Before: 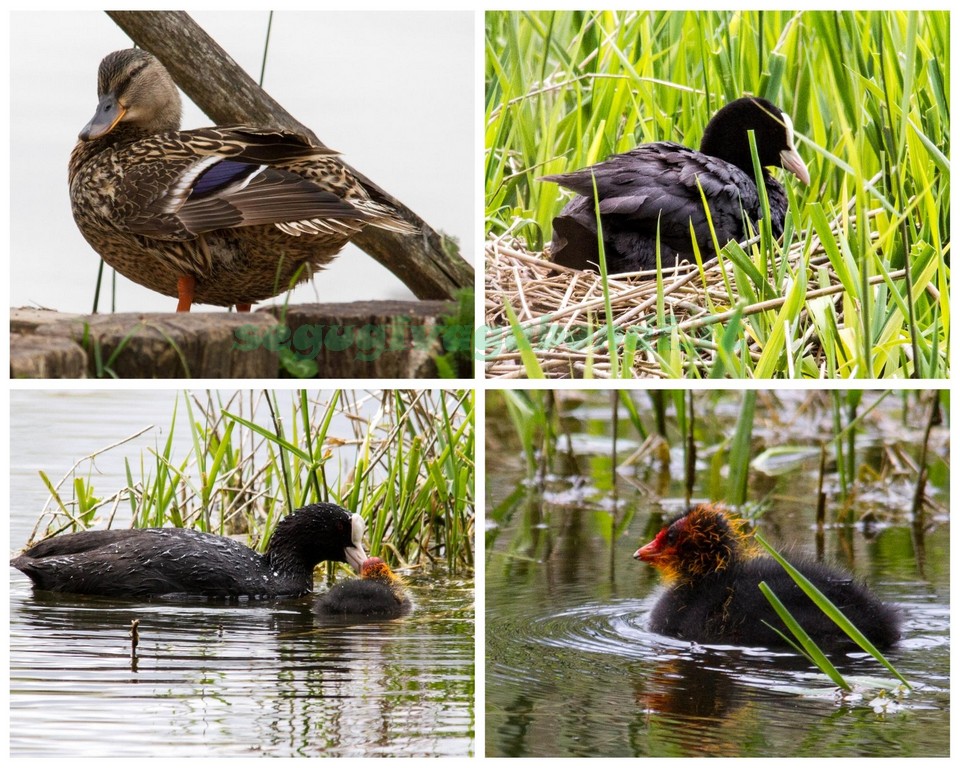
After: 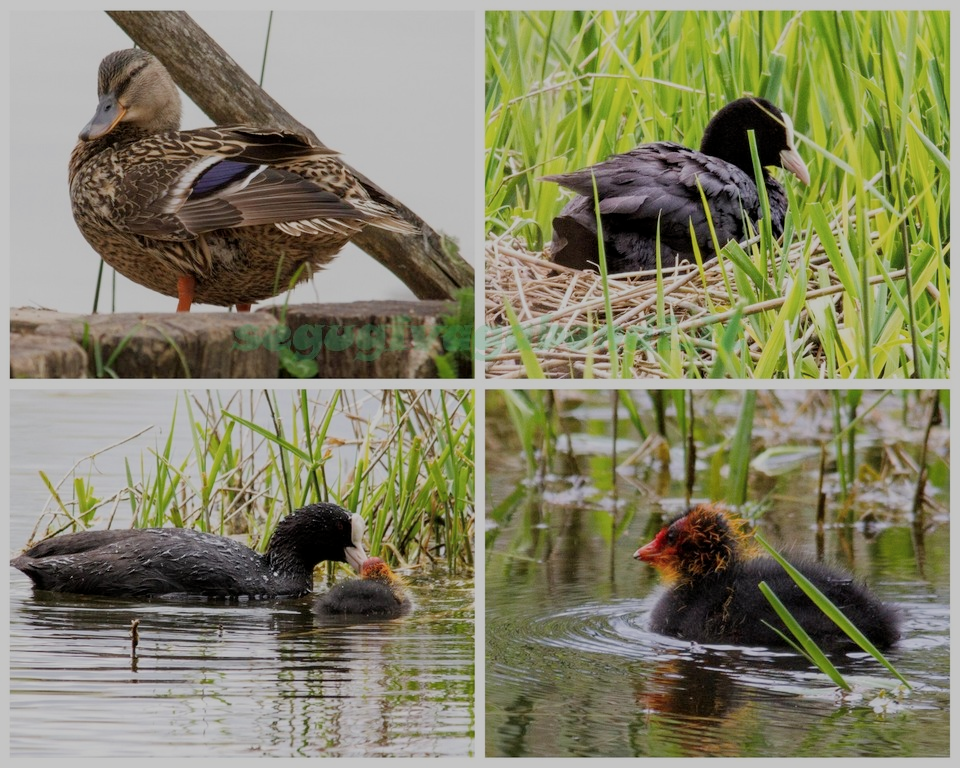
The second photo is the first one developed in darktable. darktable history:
filmic rgb: middle gray luminance 4.28%, black relative exposure -13.14 EV, white relative exposure 5.02 EV, threshold 3.05 EV, target black luminance 0%, hardness 5.17, latitude 59.68%, contrast 0.758, highlights saturation mix 4.63%, shadows ↔ highlights balance 25.3%, enable highlight reconstruction true
